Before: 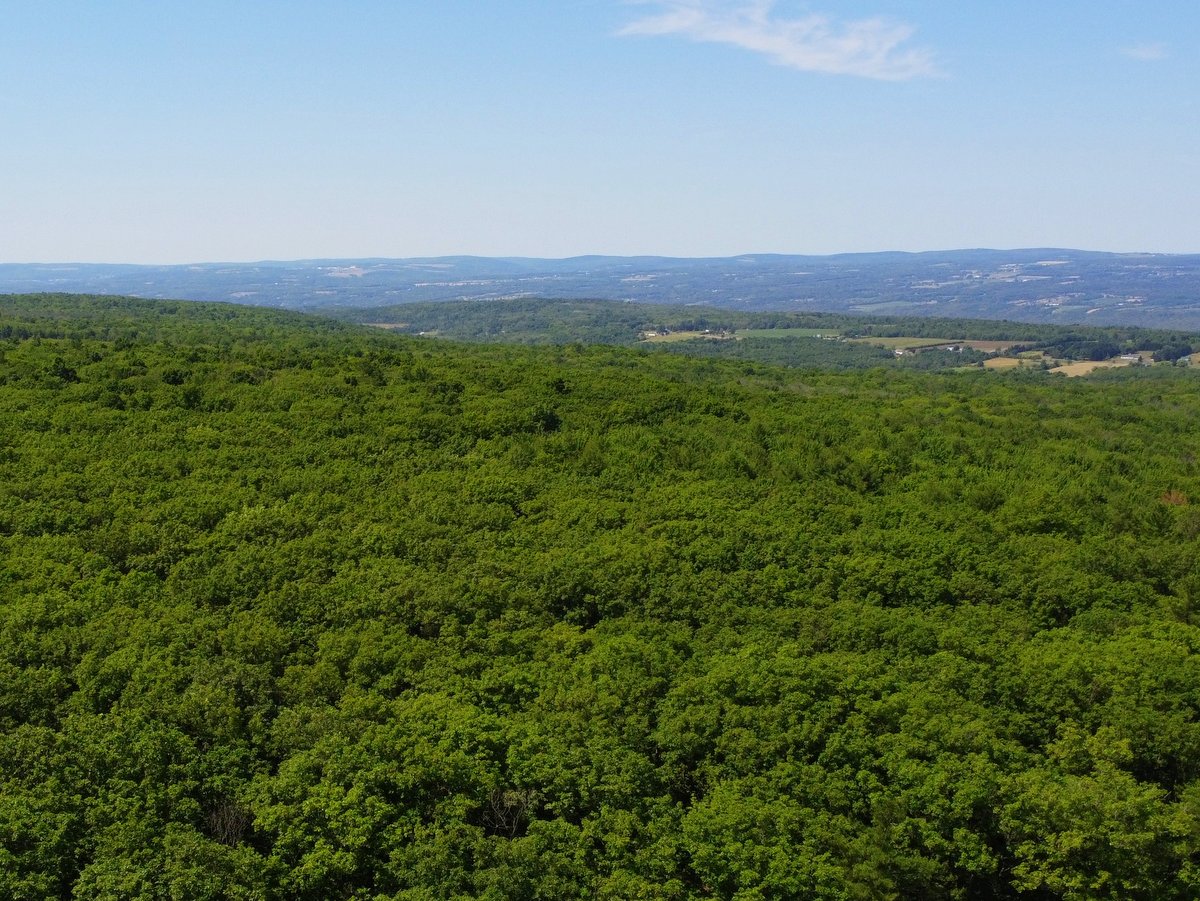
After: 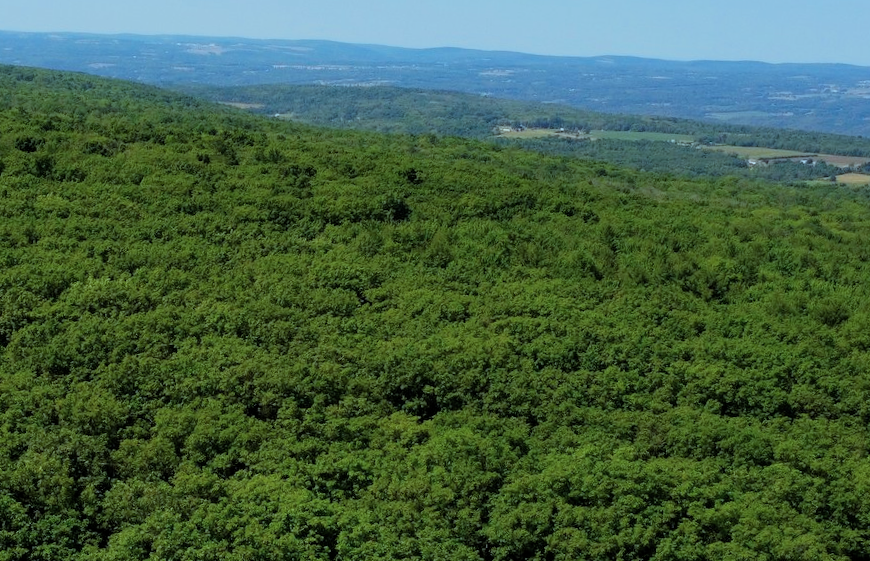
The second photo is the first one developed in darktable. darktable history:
color correction: highlights a* -11.99, highlights b* -15.24
filmic rgb: middle gray luminance 18.36%, black relative exposure -8.96 EV, white relative exposure 3.7 EV, target black luminance 0%, hardness 4.9, latitude 67.4%, contrast 0.954, highlights saturation mix 21.16%, shadows ↔ highlights balance 21.88%
crop and rotate: angle -3.38°, left 9.83%, top 21.11%, right 12.055%, bottom 11.824%
